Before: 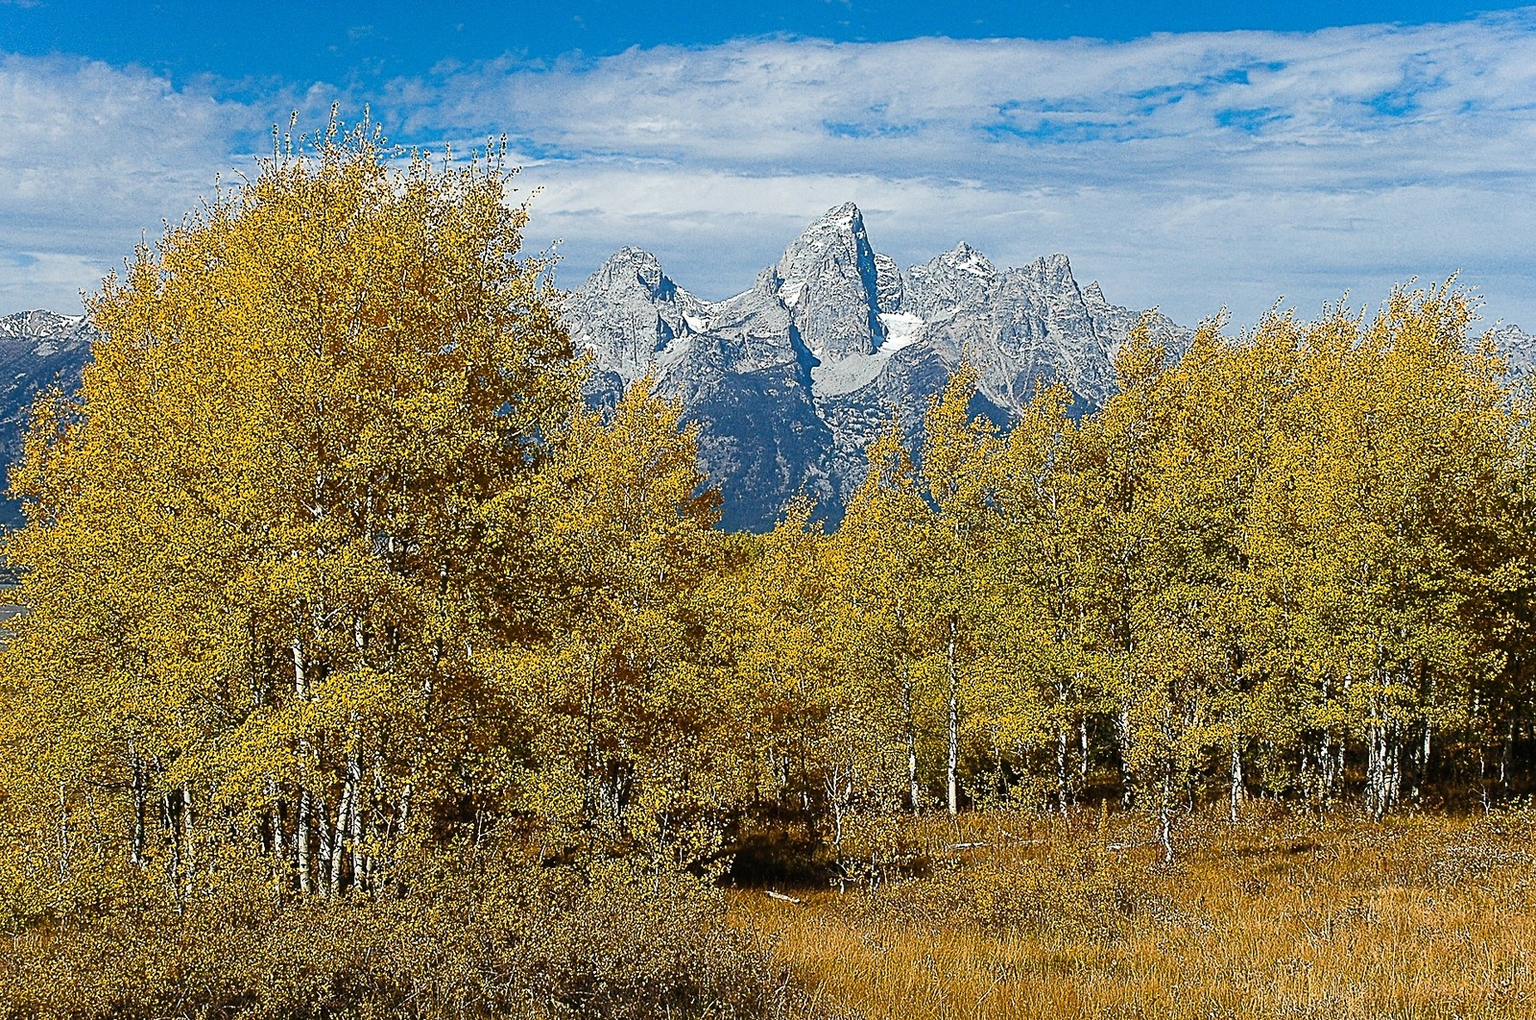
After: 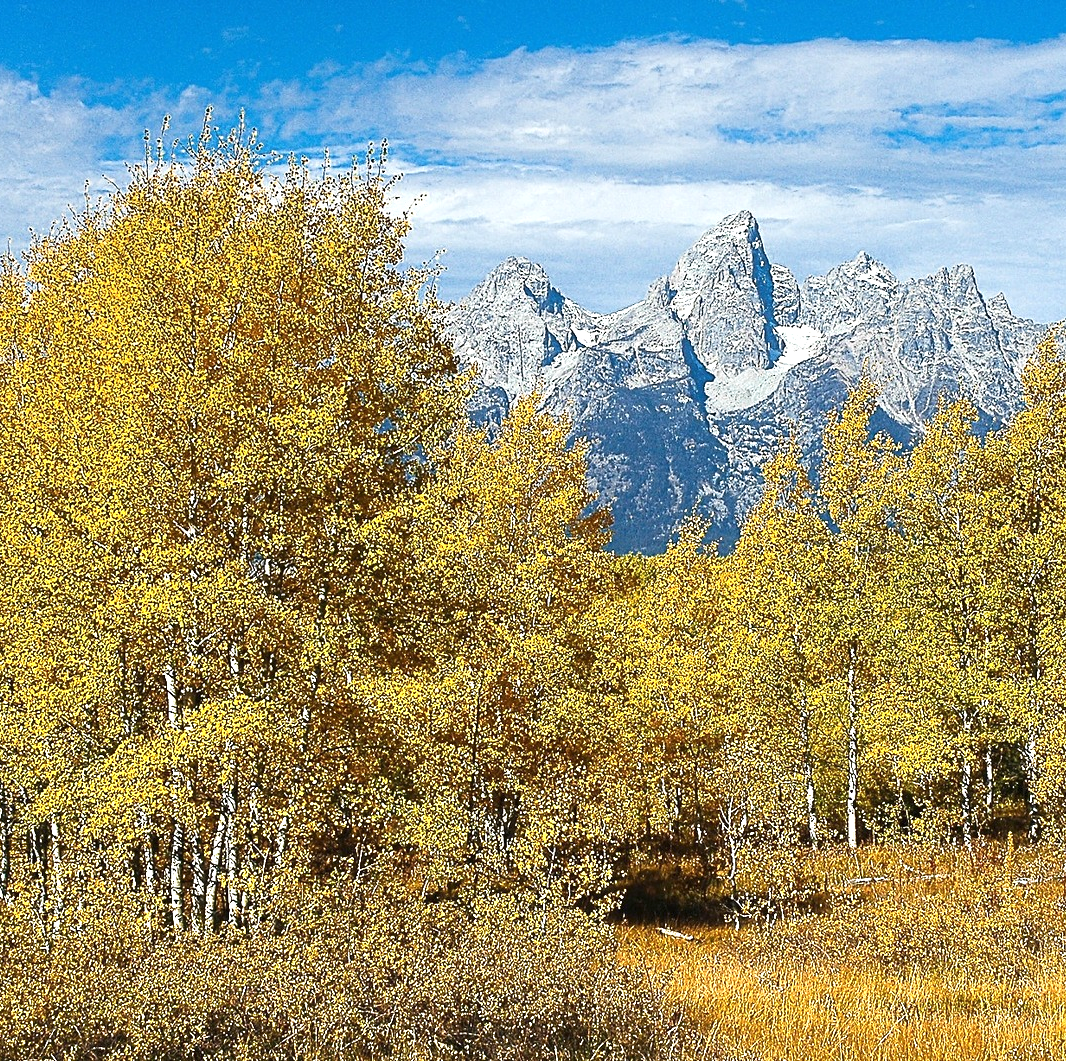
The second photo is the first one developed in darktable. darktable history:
graduated density: on, module defaults
crop and rotate: left 8.786%, right 24.548%
exposure: black level correction 0, exposure 1 EV, compensate exposure bias true, compensate highlight preservation false
